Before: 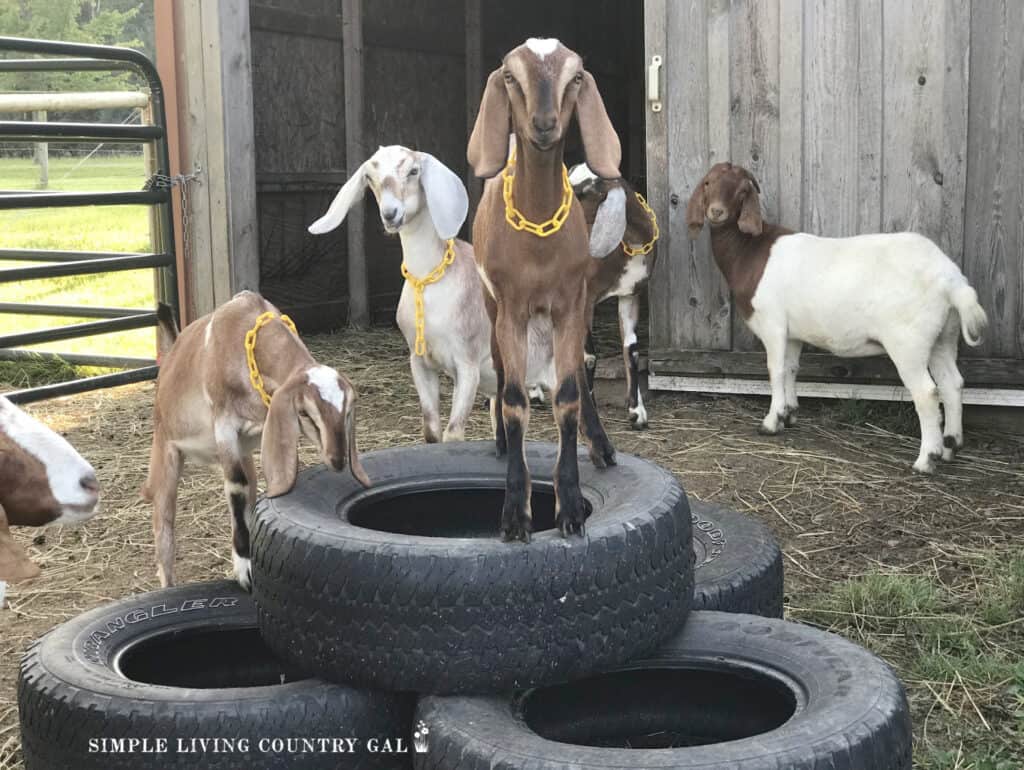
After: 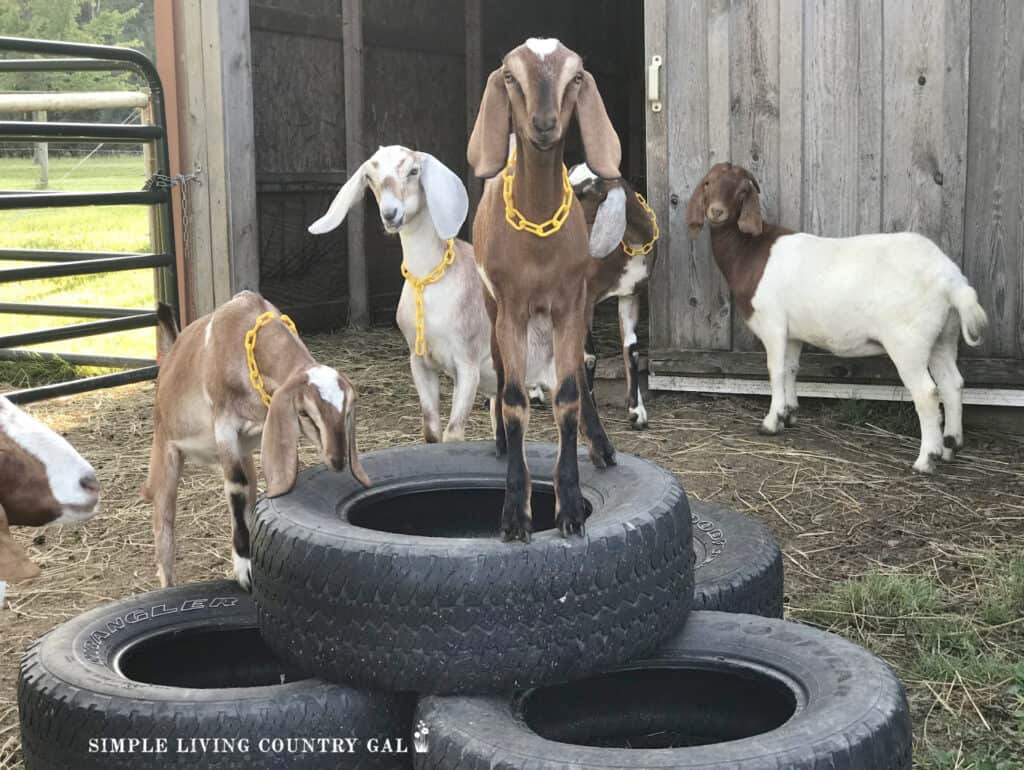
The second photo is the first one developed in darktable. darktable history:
white balance: red 1, blue 1
shadows and highlights: low approximation 0.01, soften with gaussian
